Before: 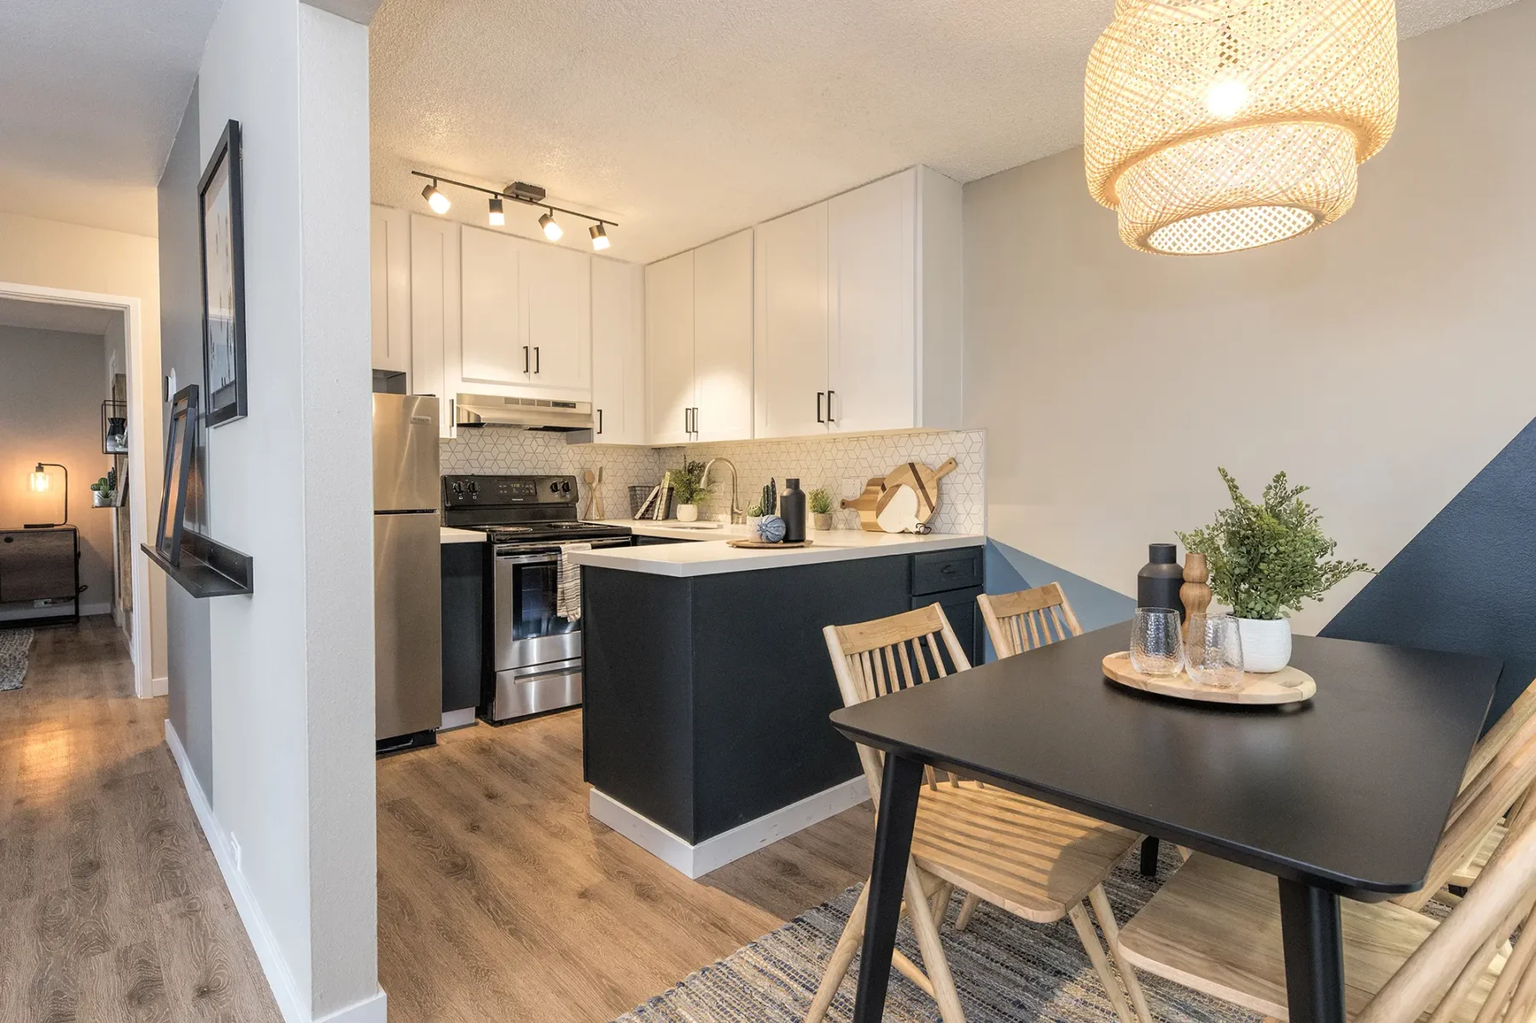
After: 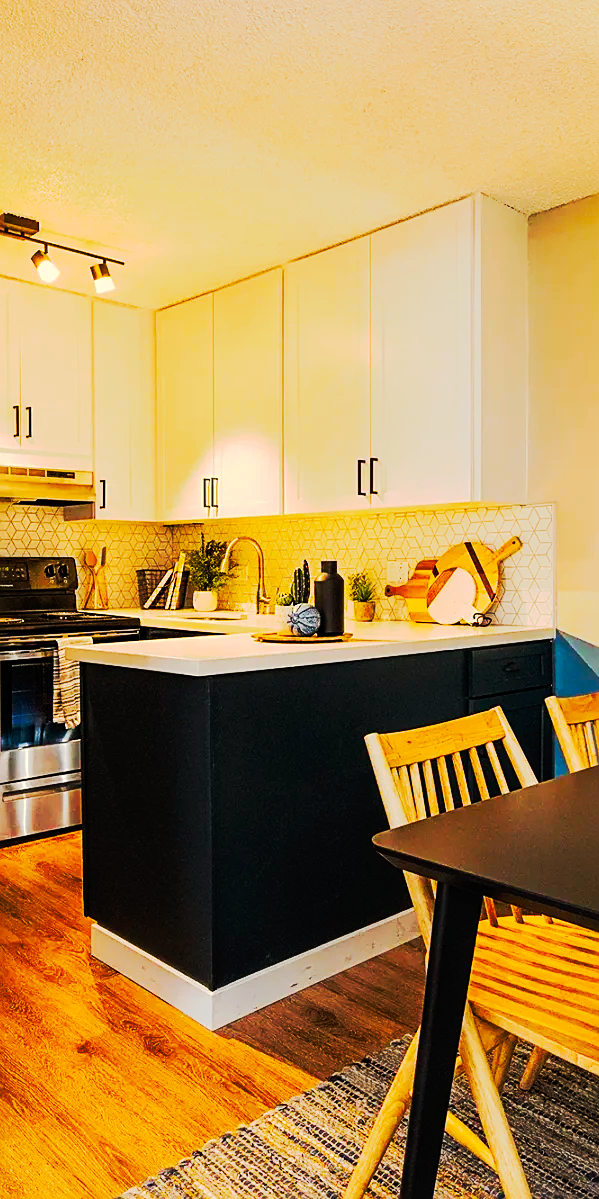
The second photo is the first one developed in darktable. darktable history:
tone curve: curves: ch0 [(0, 0) (0.003, 0.005) (0.011, 0.007) (0.025, 0.009) (0.044, 0.013) (0.069, 0.017) (0.1, 0.02) (0.136, 0.029) (0.177, 0.052) (0.224, 0.086) (0.277, 0.129) (0.335, 0.188) (0.399, 0.256) (0.468, 0.361) (0.543, 0.526) (0.623, 0.696) (0.709, 0.784) (0.801, 0.85) (0.898, 0.882) (1, 1)], preserve colors none
rotate and perspective: crop left 0, crop top 0
white balance: emerald 1
color balance rgb: linear chroma grading › global chroma 15%, perceptual saturation grading › global saturation 30%
sharpen: on, module defaults
tone equalizer: on, module defaults
color calibration: x 0.329, y 0.345, temperature 5633 K
crop: left 33.36%, right 33.36%
